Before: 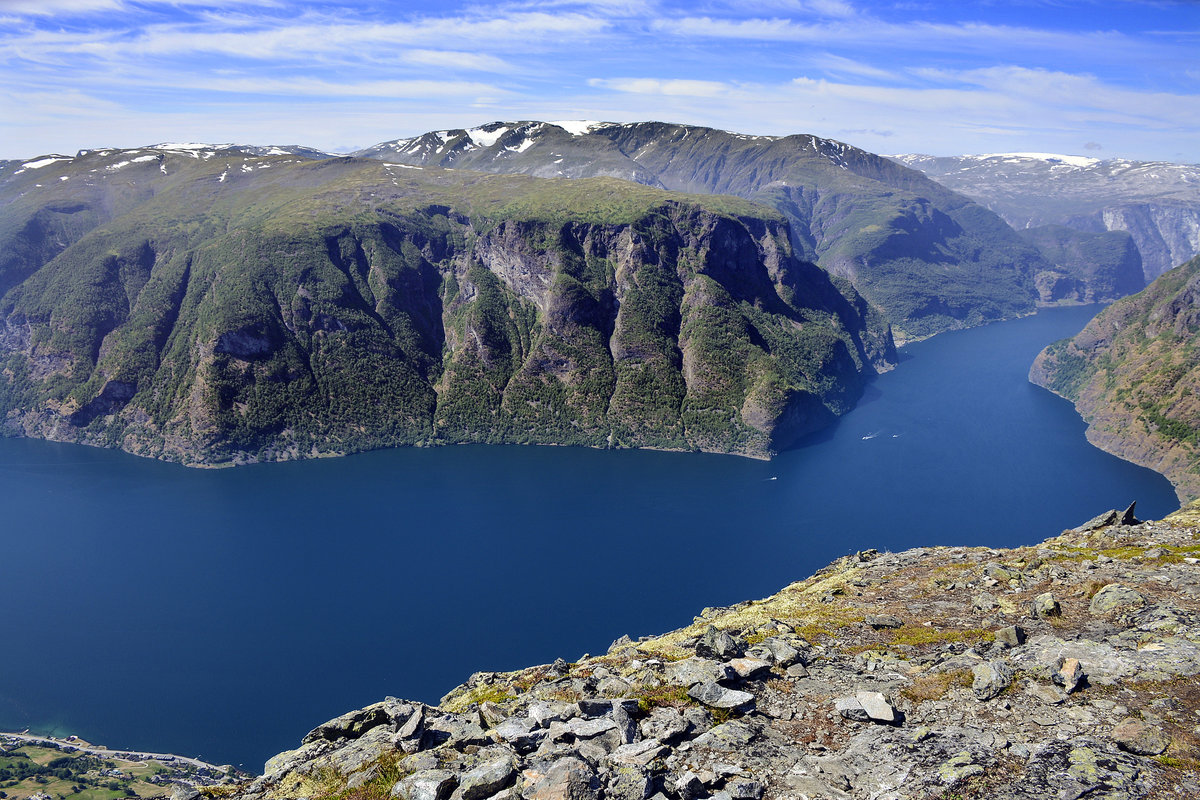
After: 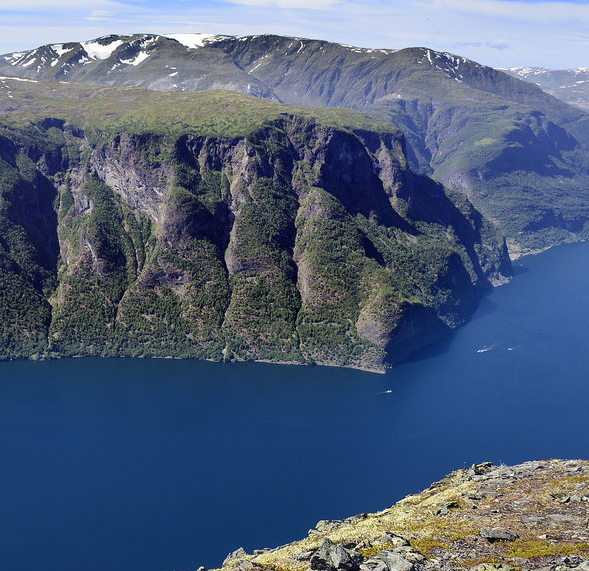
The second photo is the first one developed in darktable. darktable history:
crop: left 32.16%, top 10.966%, right 18.743%, bottom 17.571%
